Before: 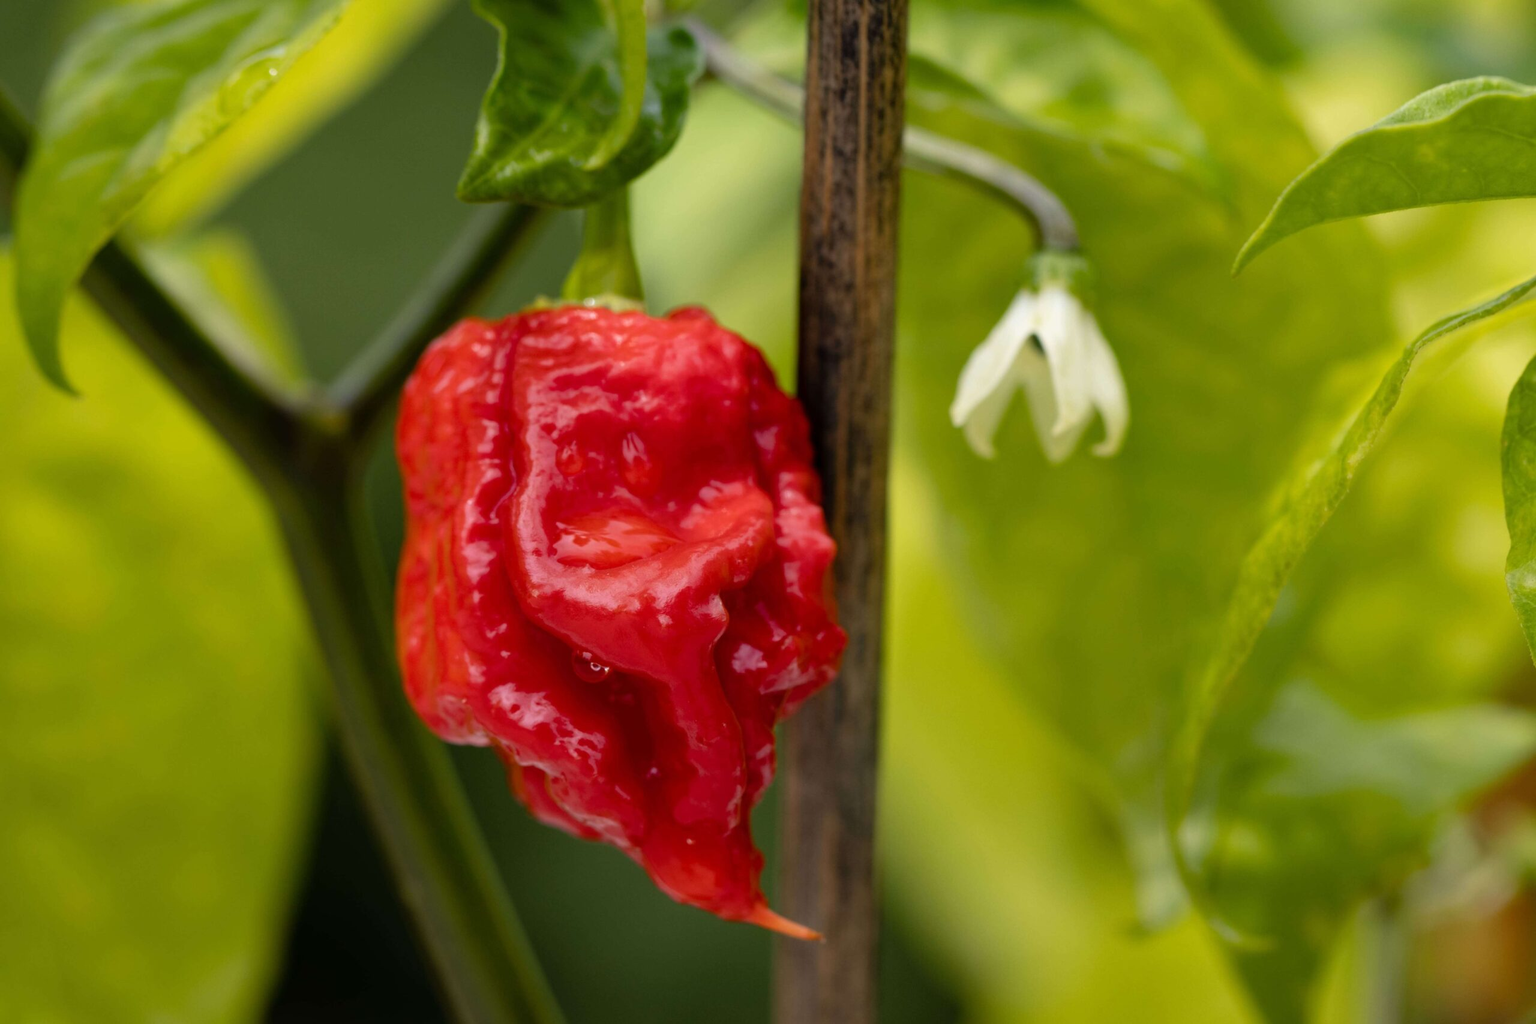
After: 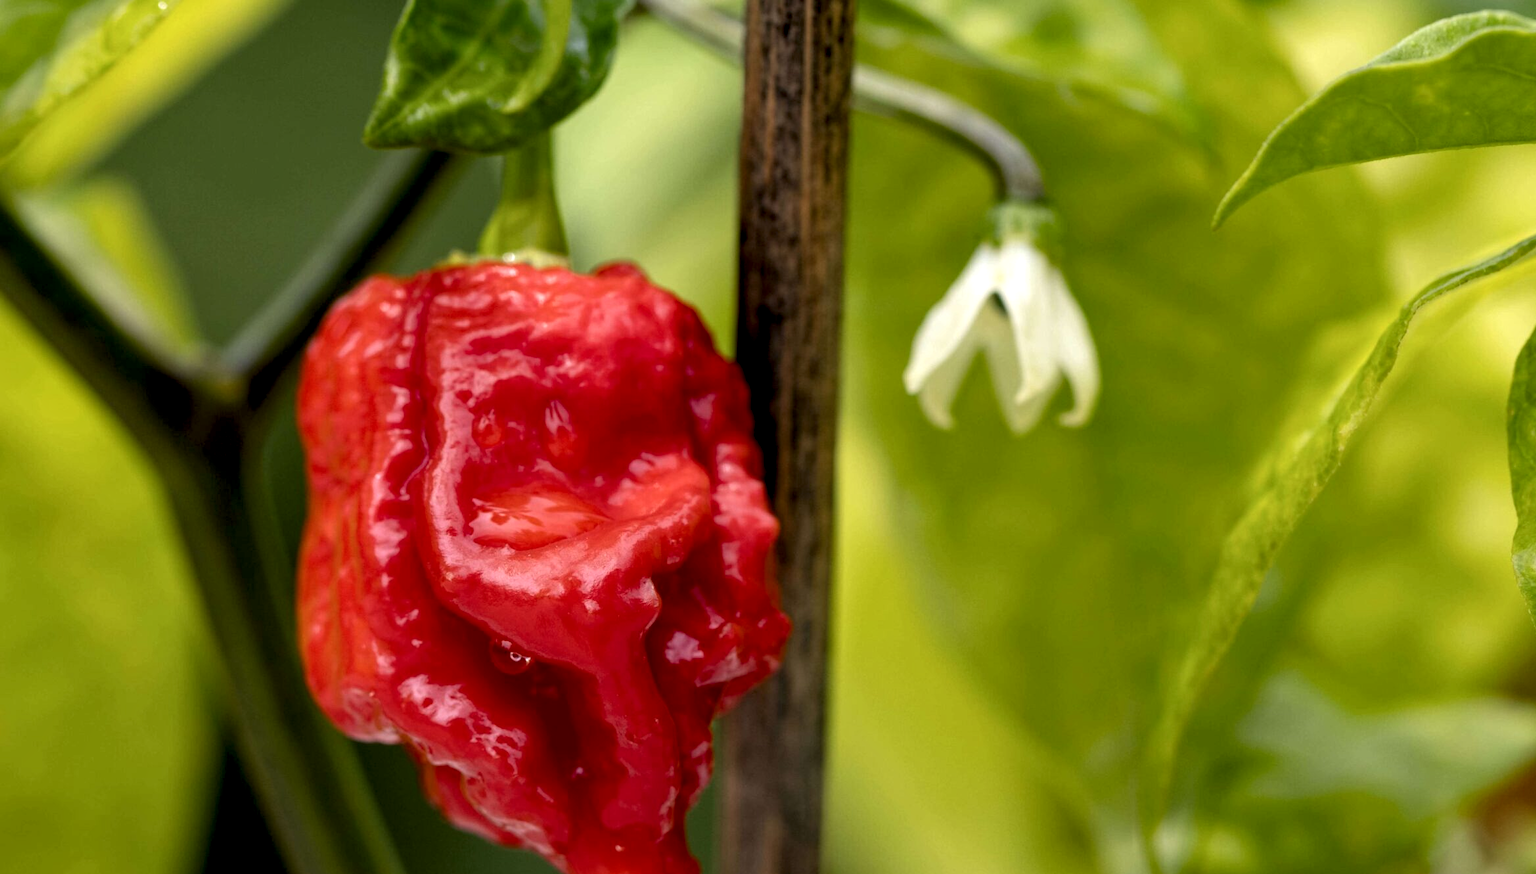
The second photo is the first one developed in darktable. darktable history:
exposure: black level correction 0.001, exposure 0.014 EV, compensate highlight preservation false
white balance: red 1, blue 1
local contrast: highlights 59%, detail 145%
crop: left 8.155%, top 6.611%, bottom 15.385%
